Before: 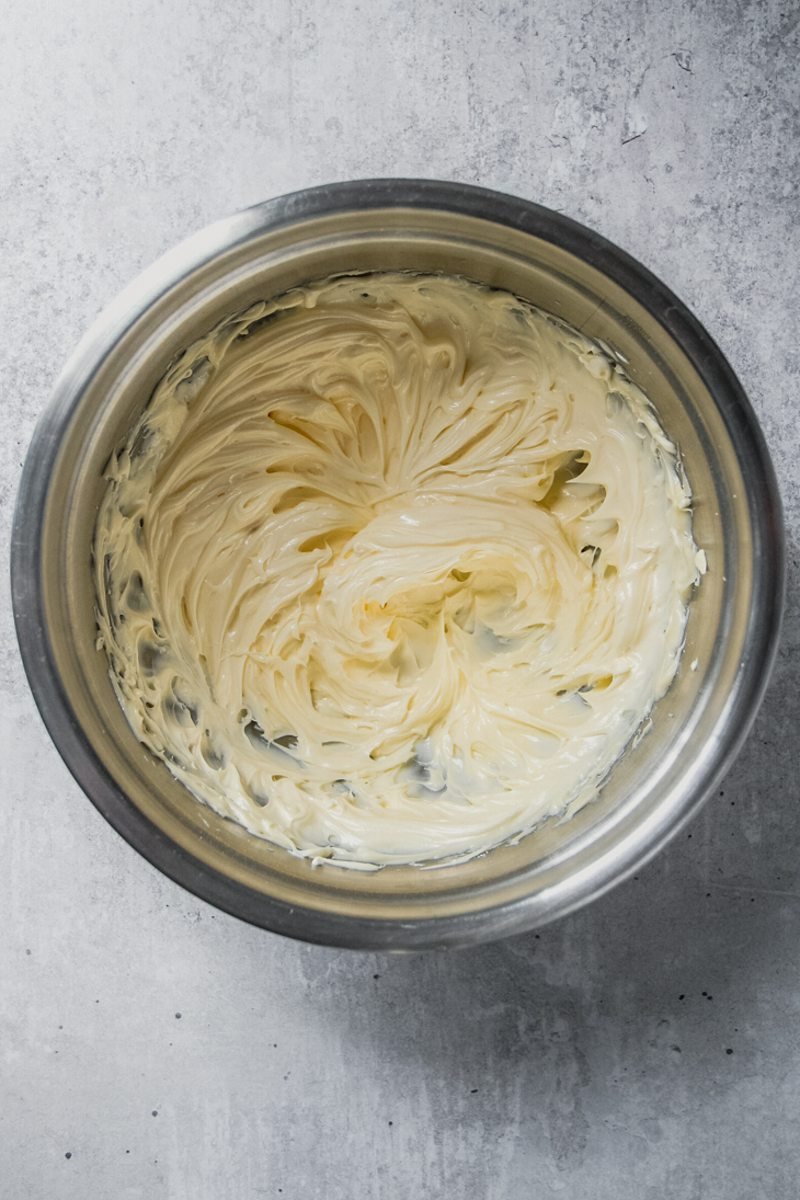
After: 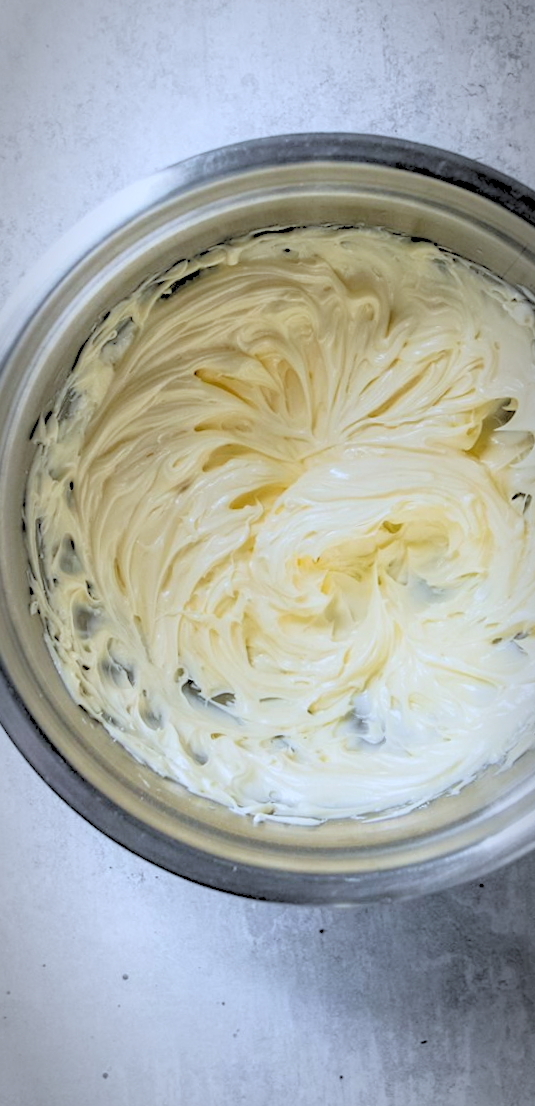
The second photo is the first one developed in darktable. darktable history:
rotate and perspective: rotation -2°, crop left 0.022, crop right 0.978, crop top 0.049, crop bottom 0.951
vignetting: automatic ratio true
white balance: red 0.926, green 1.003, blue 1.133
crop and rotate: left 8.786%, right 24.548%
rgb levels: levels [[0.027, 0.429, 0.996], [0, 0.5, 1], [0, 0.5, 1]]
